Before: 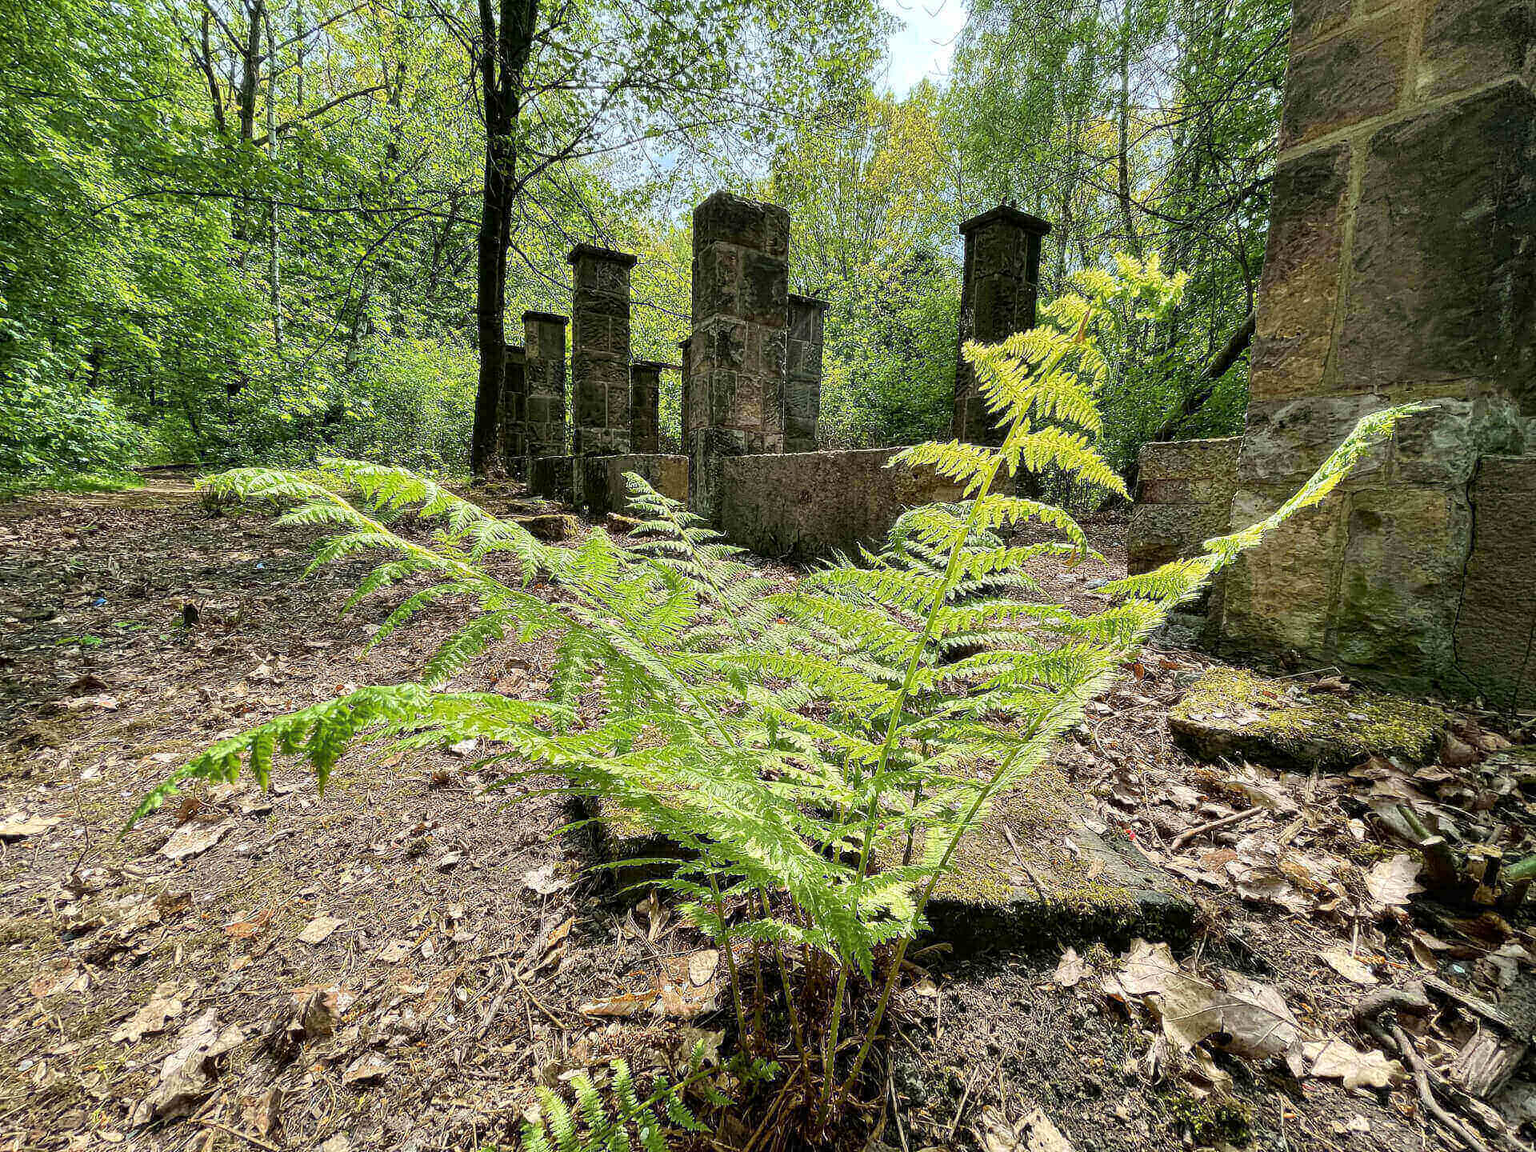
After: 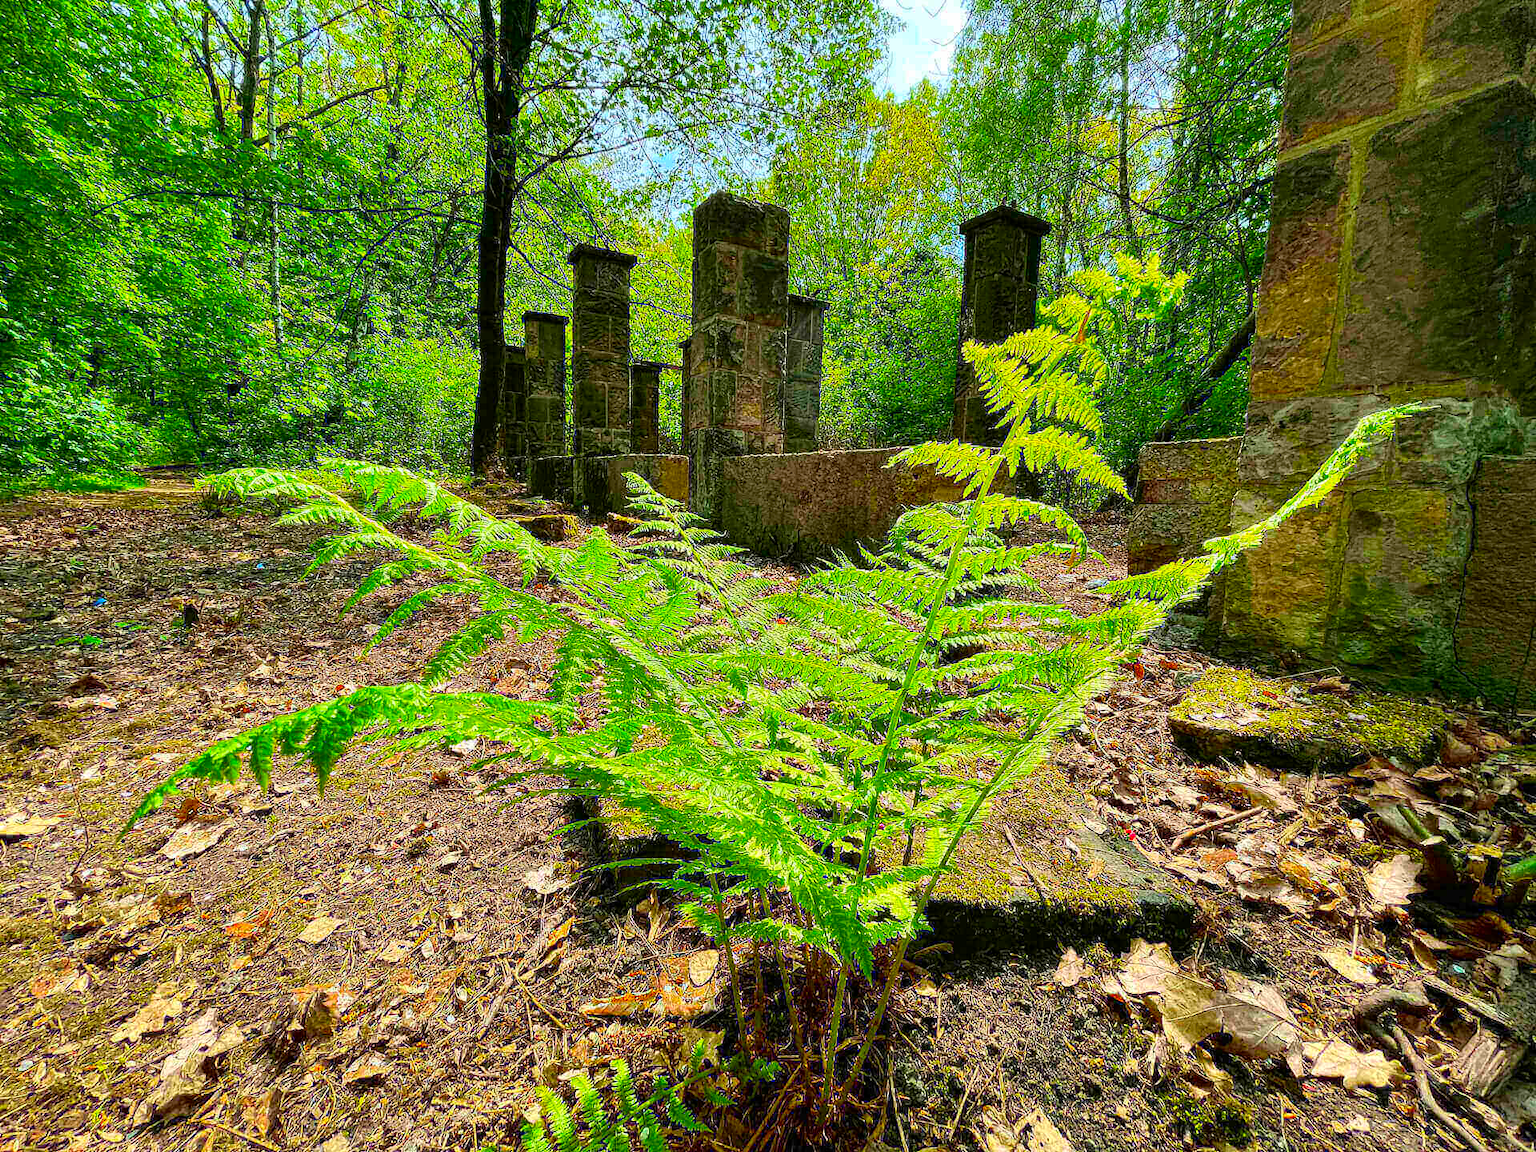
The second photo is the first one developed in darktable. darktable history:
color correction: saturation 2.15
tone equalizer: on, module defaults
